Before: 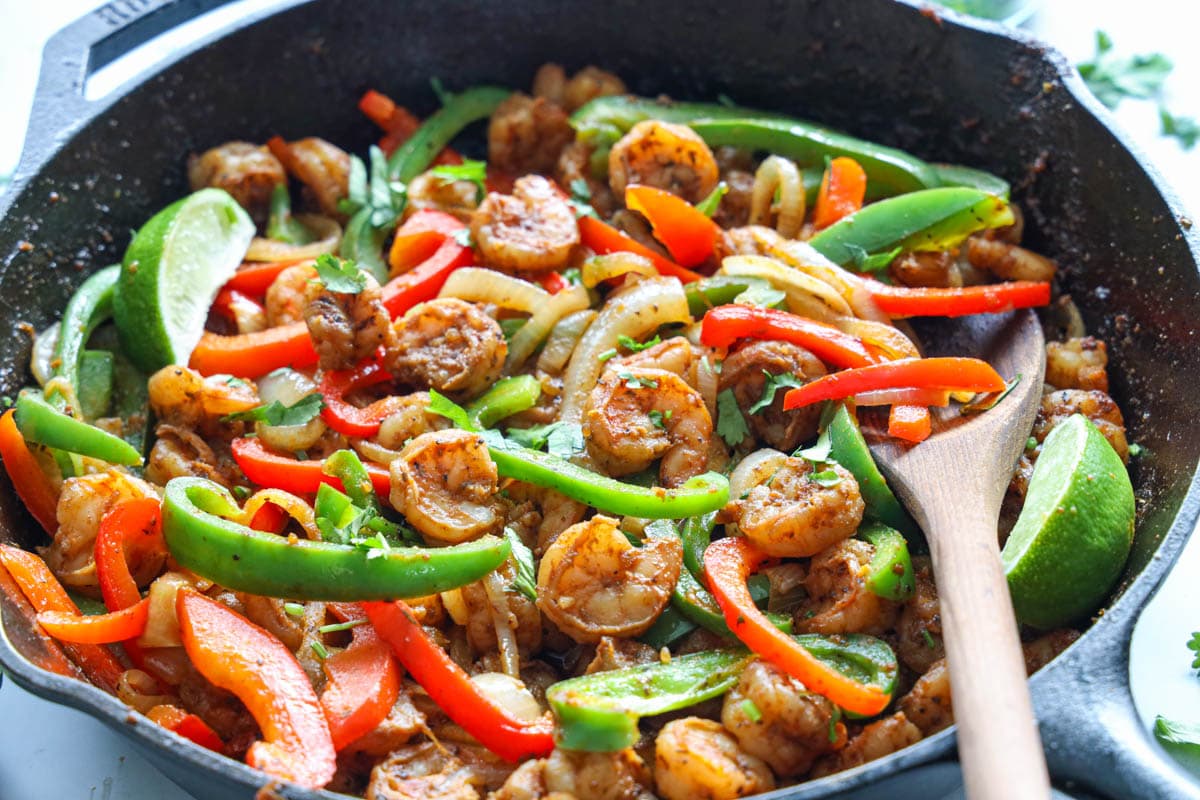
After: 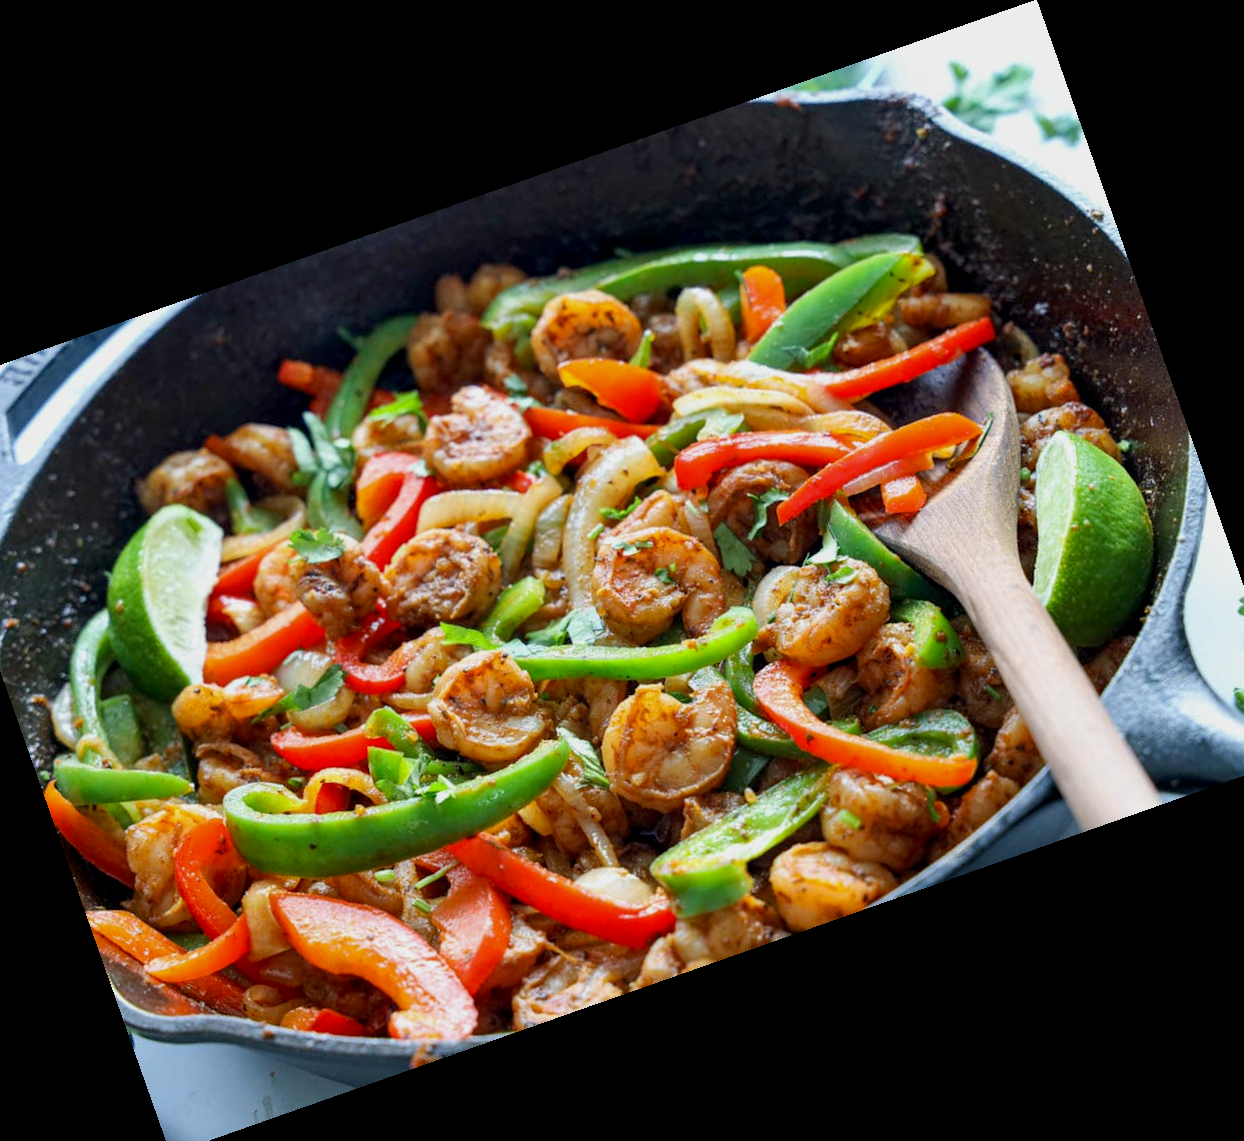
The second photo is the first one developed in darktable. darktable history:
crop and rotate: angle 19.43°, left 6.812%, right 4.125%, bottom 1.087%
exposure: black level correction 0.006, exposure -0.226 EV, compensate highlight preservation false
